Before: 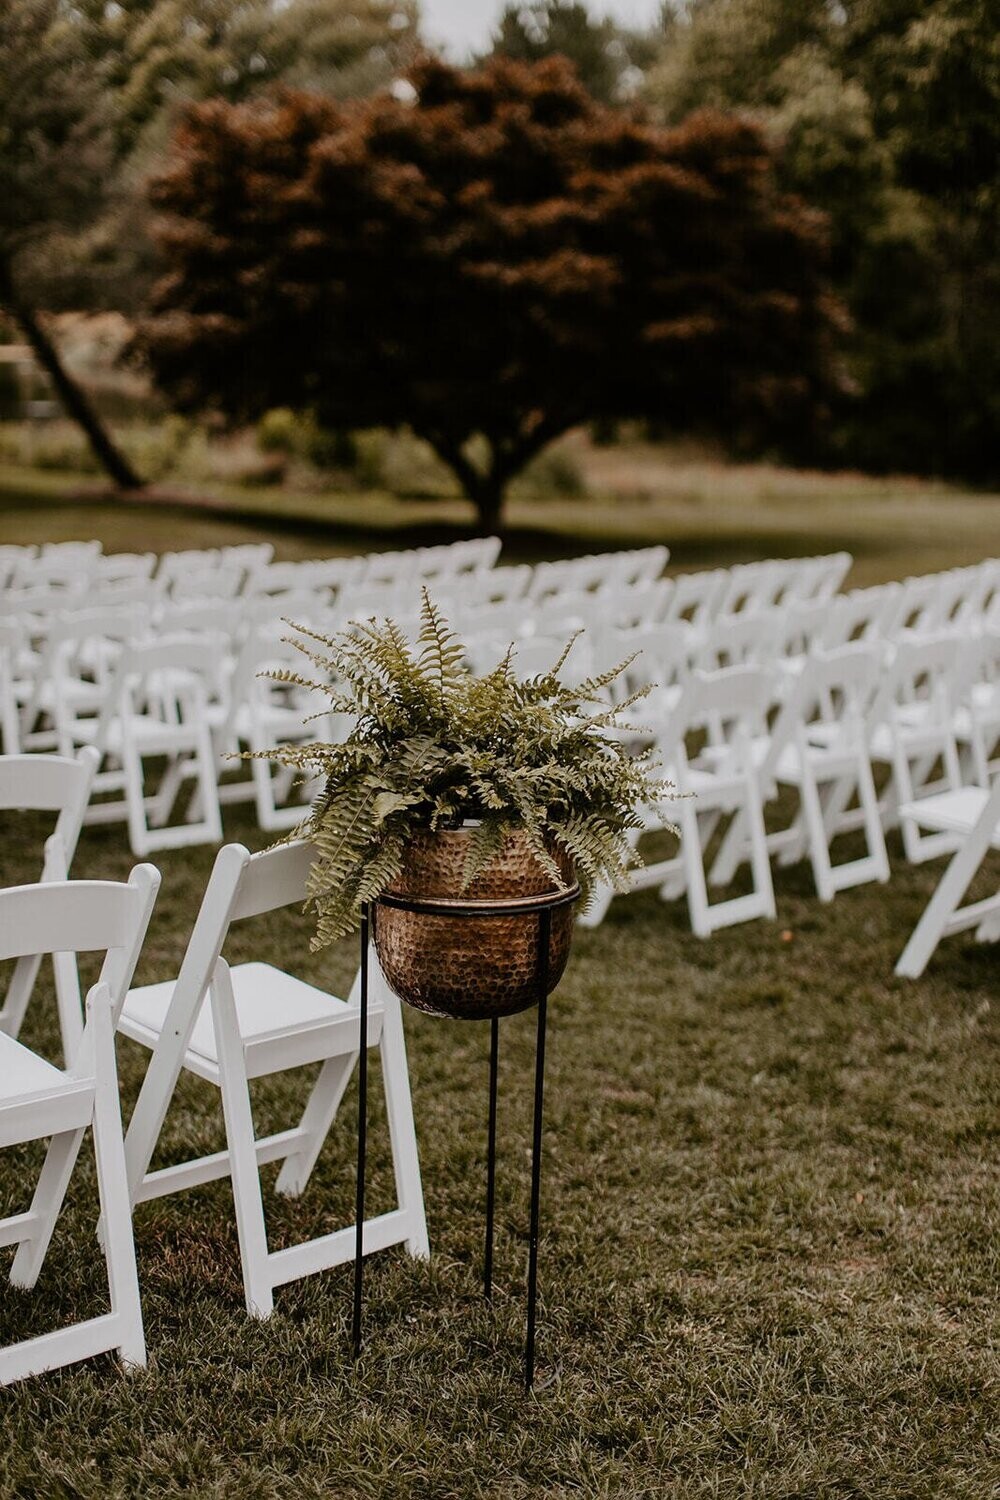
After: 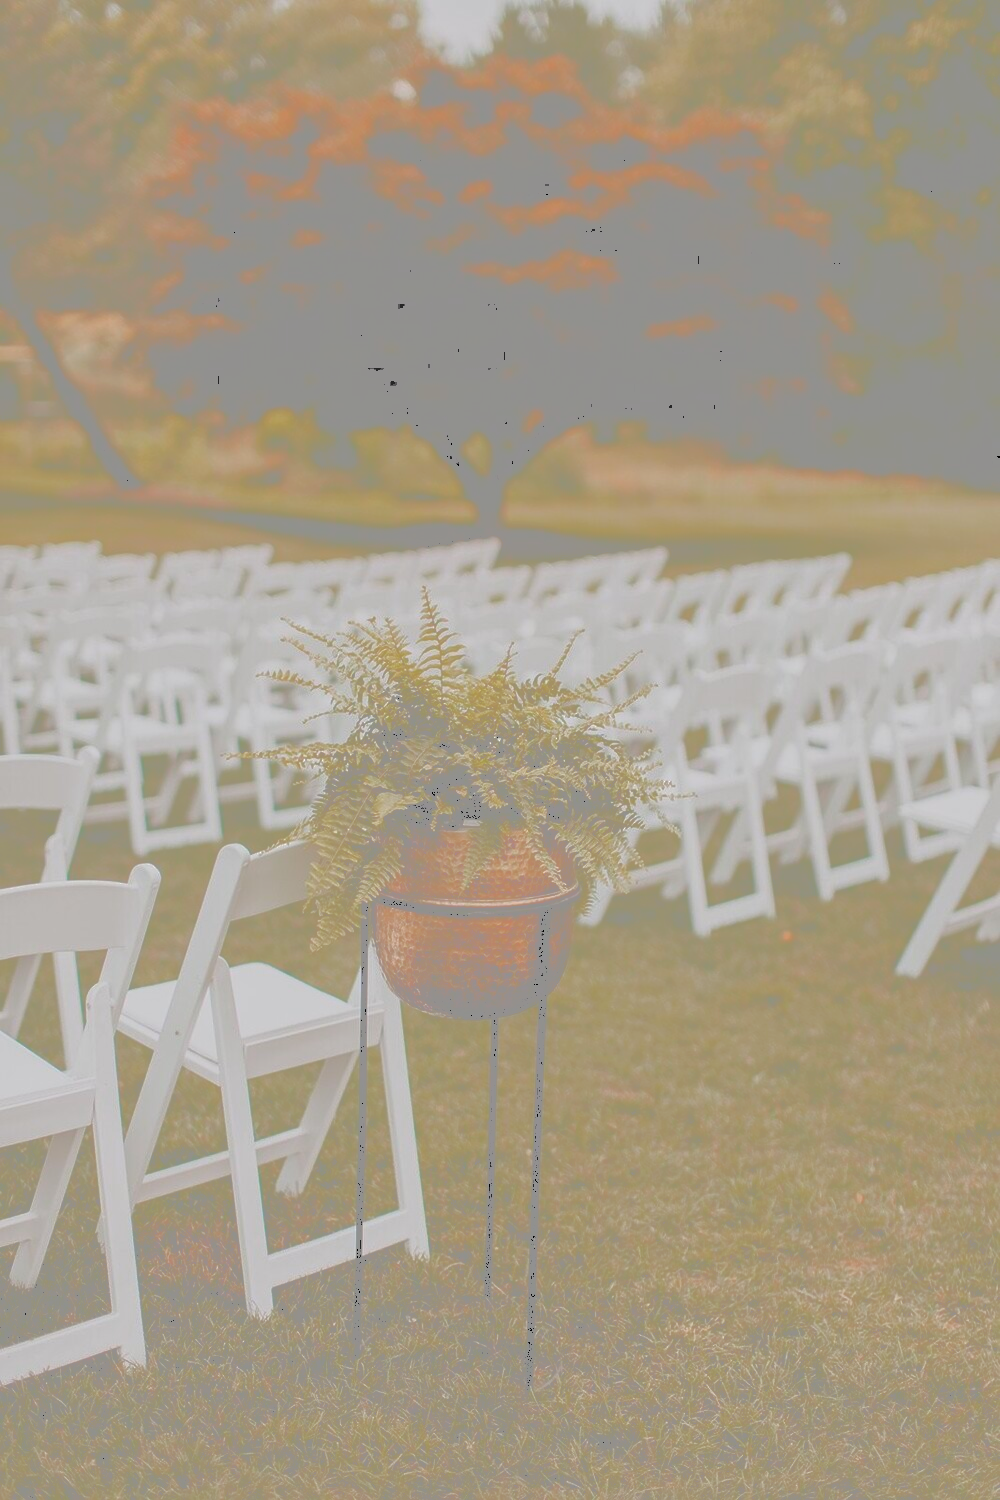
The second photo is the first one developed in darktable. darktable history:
tone curve: curves: ch0 [(0, 0) (0.003, 0.6) (0.011, 0.6) (0.025, 0.601) (0.044, 0.601) (0.069, 0.601) (0.1, 0.601) (0.136, 0.602) (0.177, 0.605) (0.224, 0.609) (0.277, 0.615) (0.335, 0.625) (0.399, 0.633) (0.468, 0.654) (0.543, 0.676) (0.623, 0.71) (0.709, 0.753) (0.801, 0.802) (0.898, 0.85) (1, 1)], color space Lab, independent channels, preserve colors none
